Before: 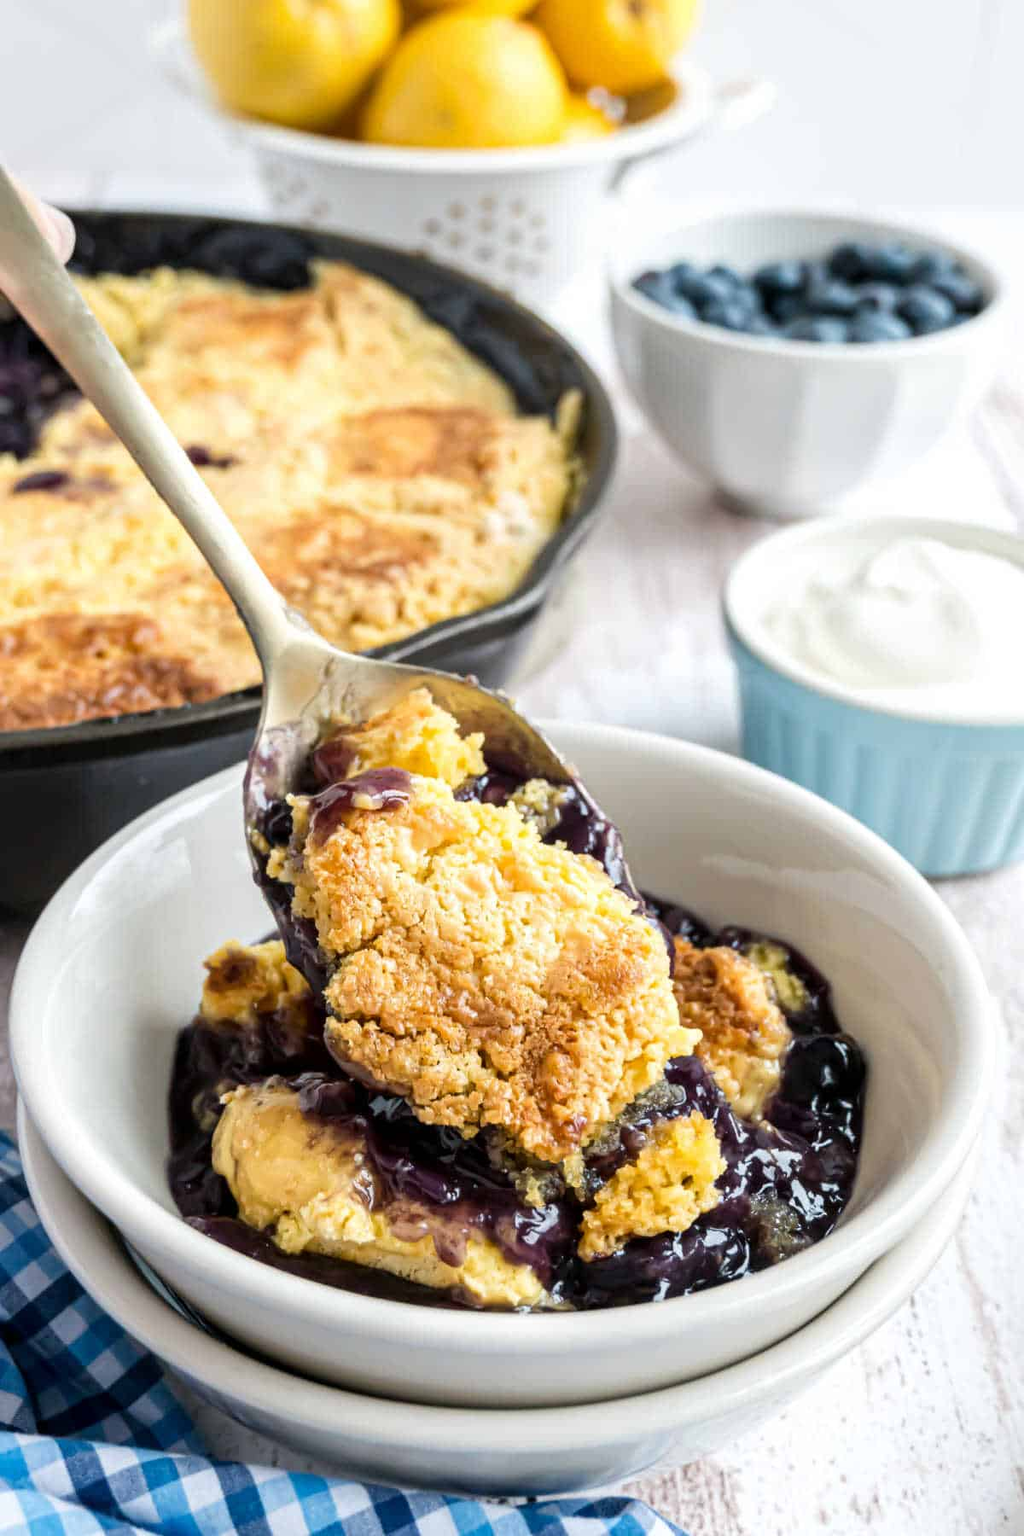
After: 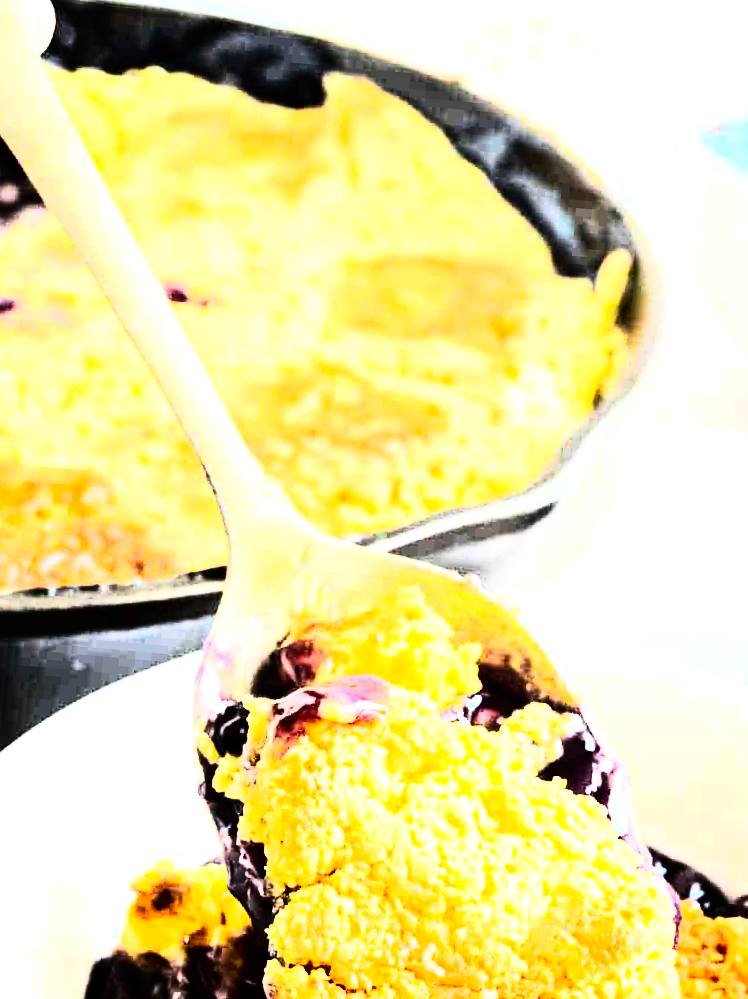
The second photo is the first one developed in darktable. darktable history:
tone equalizer: -8 EV -1.08 EV, -7 EV -1.01 EV, -6 EV -0.867 EV, -5 EV -0.578 EV, -3 EV 0.578 EV, -2 EV 0.867 EV, -1 EV 1.01 EV, +0 EV 1.08 EV, edges refinement/feathering 500, mask exposure compensation -1.57 EV, preserve details no
crop and rotate: angle -4.99°, left 2.122%, top 6.945%, right 27.566%, bottom 30.519%
exposure: exposure 1.137 EV, compensate highlight preservation false
rgb curve: curves: ch0 [(0, 0) (0.21, 0.15) (0.24, 0.21) (0.5, 0.75) (0.75, 0.96) (0.89, 0.99) (1, 1)]; ch1 [(0, 0.02) (0.21, 0.13) (0.25, 0.2) (0.5, 0.67) (0.75, 0.9) (0.89, 0.97) (1, 1)]; ch2 [(0, 0.02) (0.21, 0.13) (0.25, 0.2) (0.5, 0.67) (0.75, 0.9) (0.89, 0.97) (1, 1)], compensate middle gray true
contrast brightness saturation: contrast 0.16, saturation 0.32
